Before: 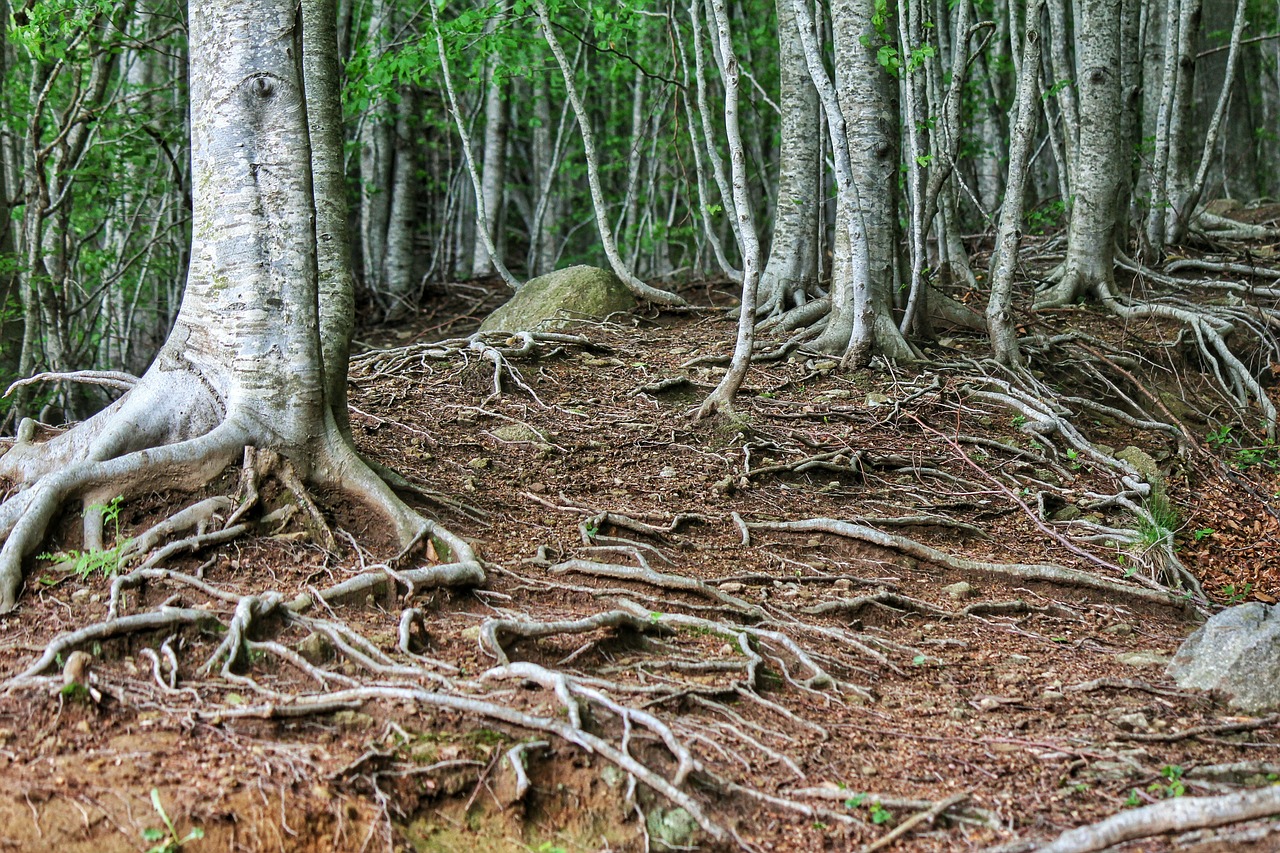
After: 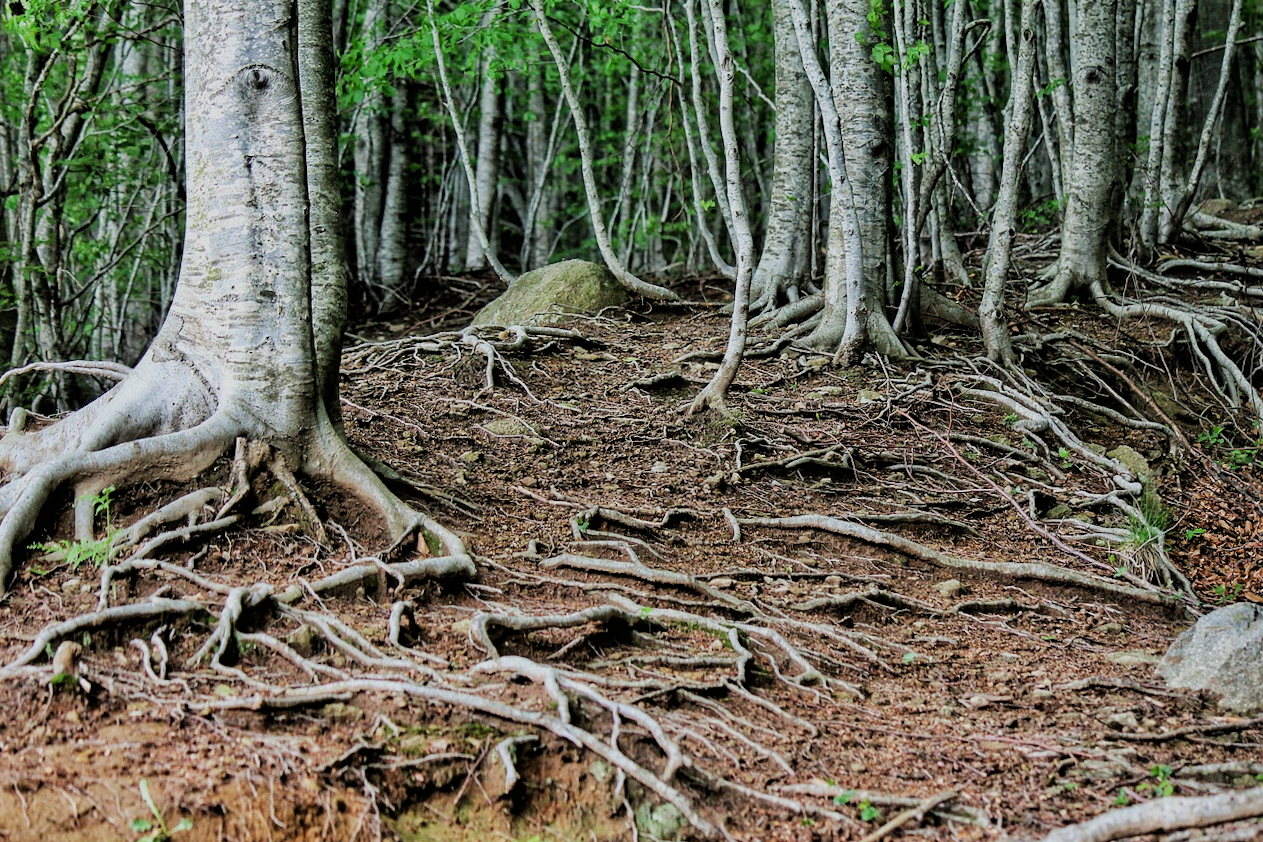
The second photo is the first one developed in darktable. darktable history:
crop and rotate: angle -0.5°
filmic rgb: black relative exposure -5 EV, hardness 2.88, contrast 1.1, highlights saturation mix -20%
